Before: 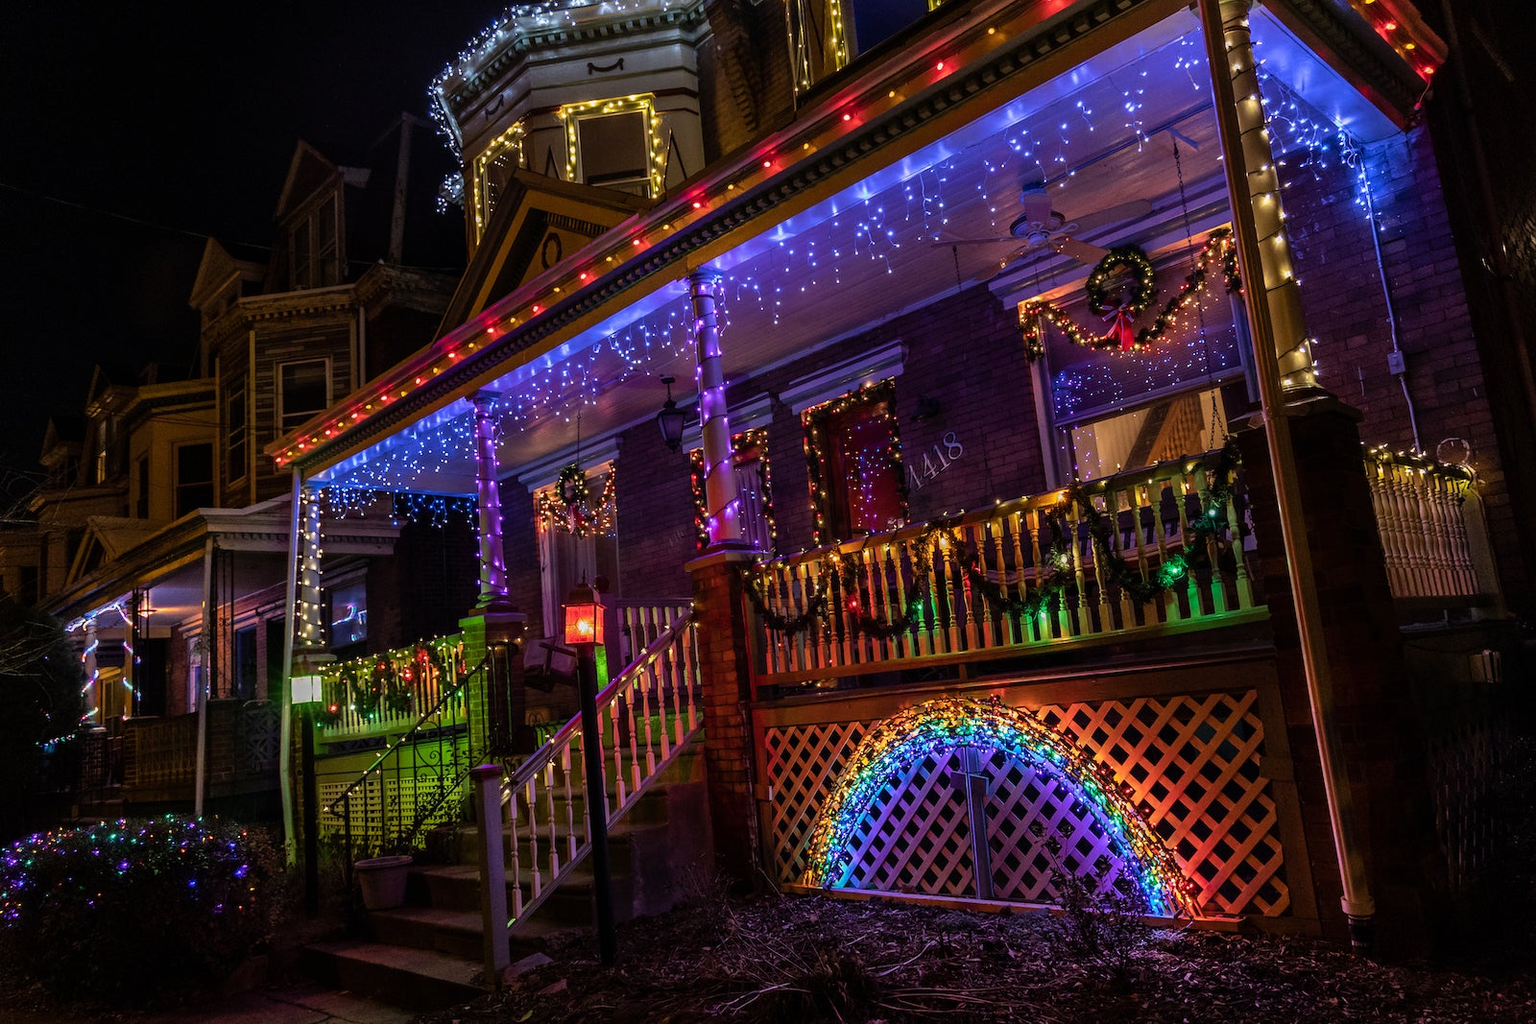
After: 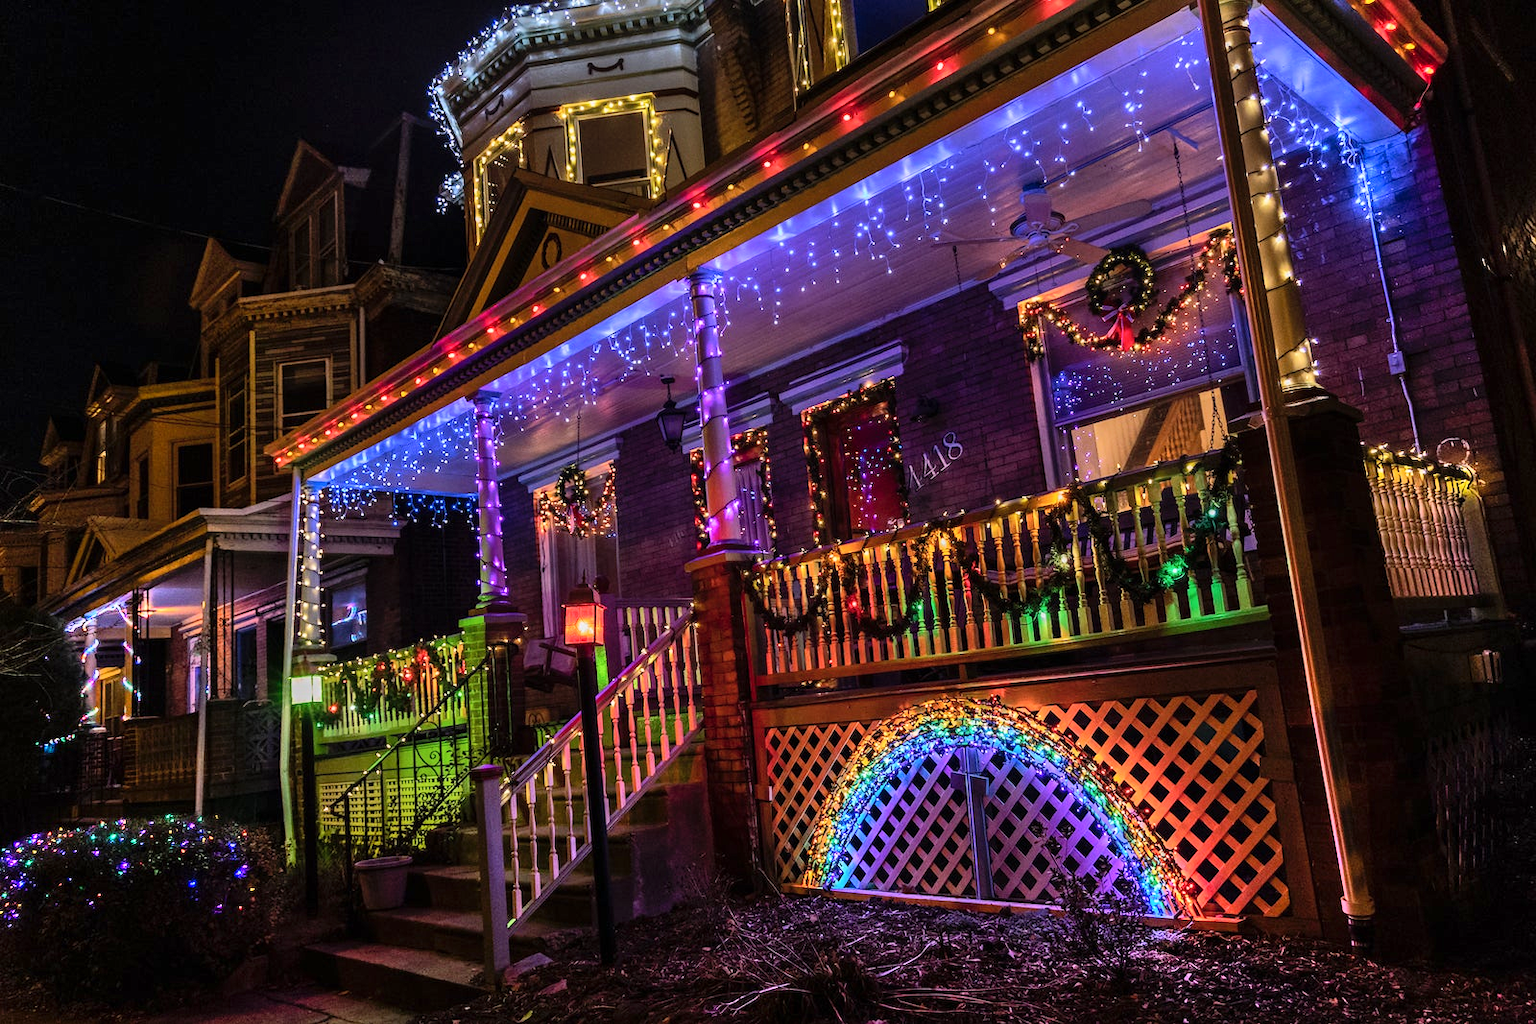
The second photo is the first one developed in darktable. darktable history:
shadows and highlights: shadows 49.05, highlights -41.78, soften with gaussian
